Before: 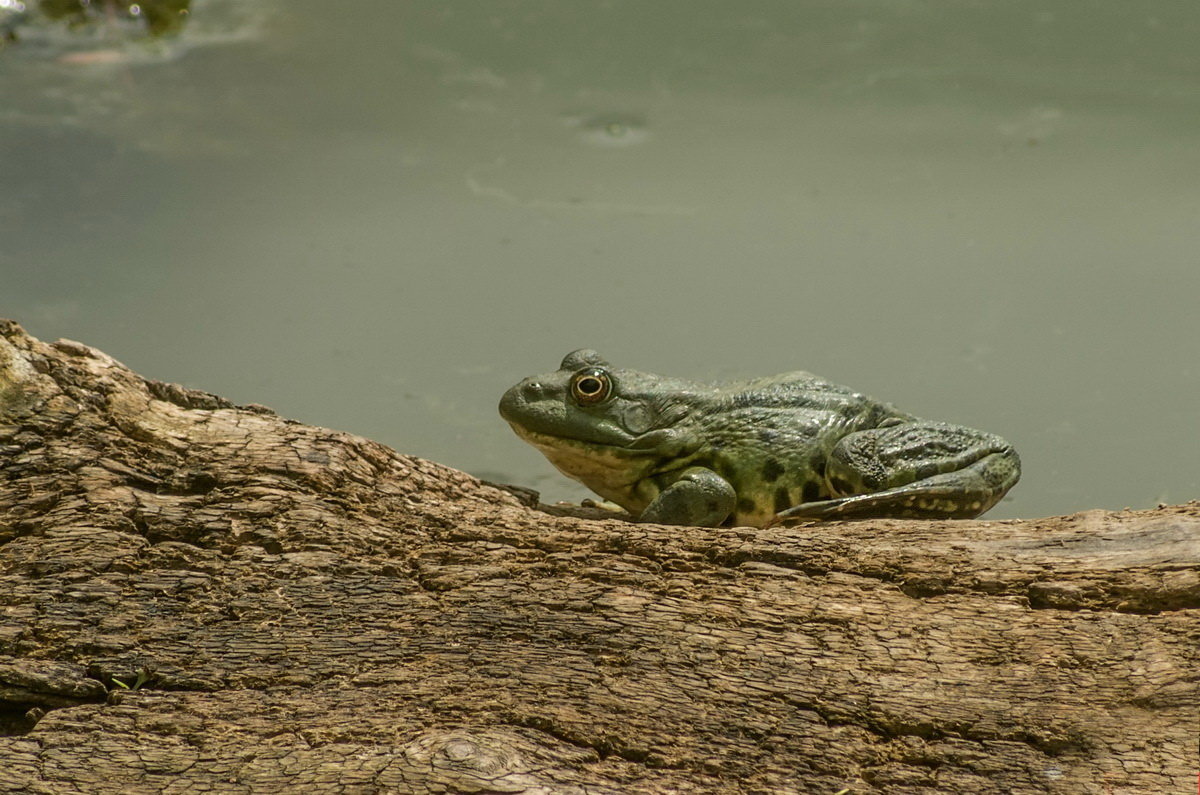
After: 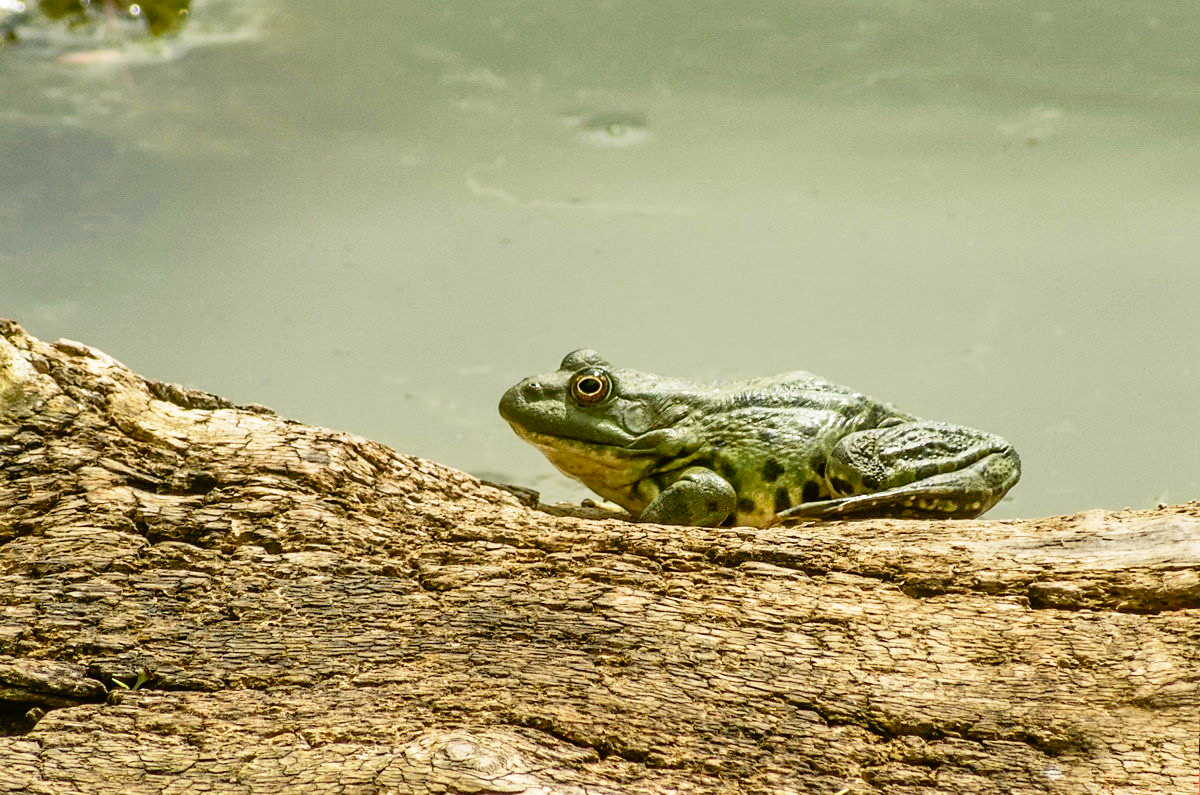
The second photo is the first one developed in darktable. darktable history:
base curve: curves: ch0 [(0, 0) (0.012, 0.01) (0.073, 0.168) (0.31, 0.711) (0.645, 0.957) (1, 1)], preserve colors none
shadows and highlights: shadows 24.91, highlights -48.25, soften with gaussian
